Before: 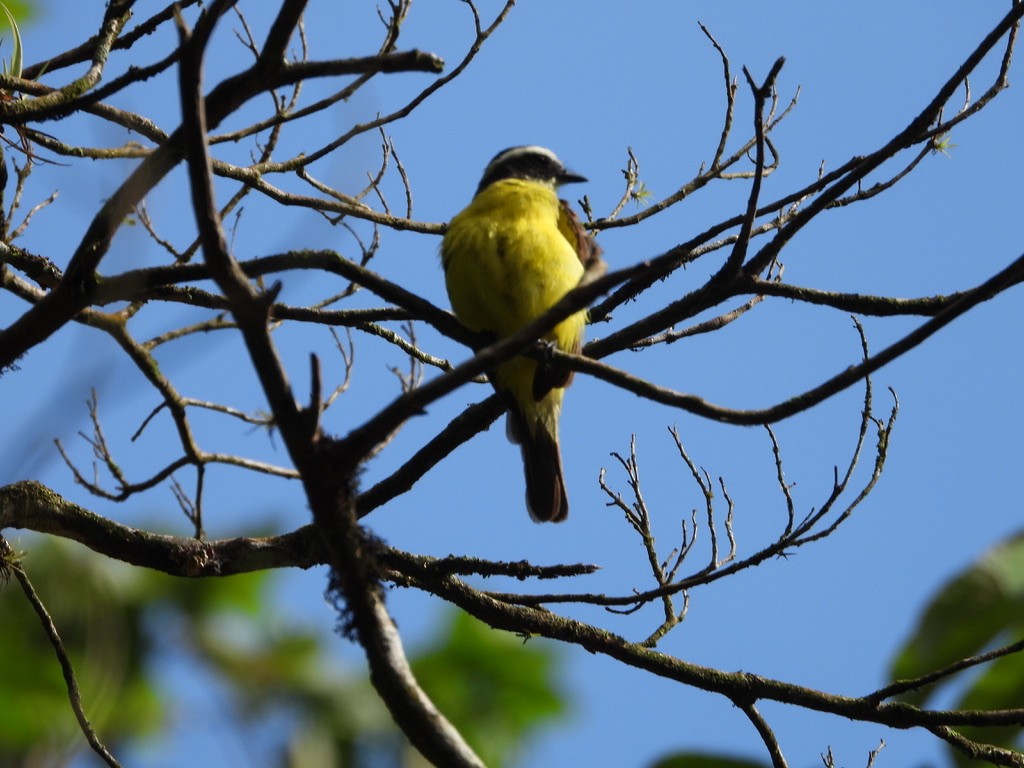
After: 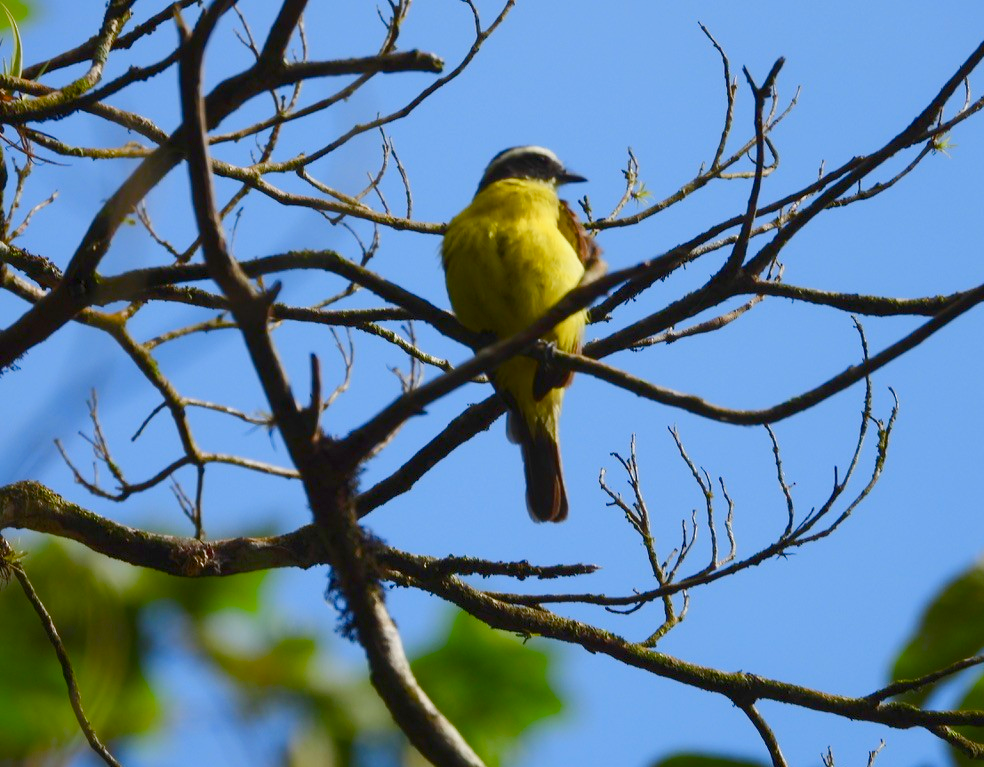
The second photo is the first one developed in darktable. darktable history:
color balance rgb: perceptual saturation grading › global saturation 44.468%, perceptual saturation grading › highlights -50.236%, perceptual saturation grading › shadows 30.919%, perceptual brilliance grading › highlights 9.901%, perceptual brilliance grading › mid-tones 5.373%, contrast -29.908%
crop: right 3.844%, bottom 0.017%
tone equalizer: -8 EV -0.451 EV, -7 EV -0.391 EV, -6 EV -0.317 EV, -5 EV -0.249 EV, -3 EV 0.22 EV, -2 EV 0.332 EV, -1 EV 0.401 EV, +0 EV 0.424 EV, smoothing diameter 2.03%, edges refinement/feathering 19.29, mask exposure compensation -1.57 EV, filter diffusion 5
